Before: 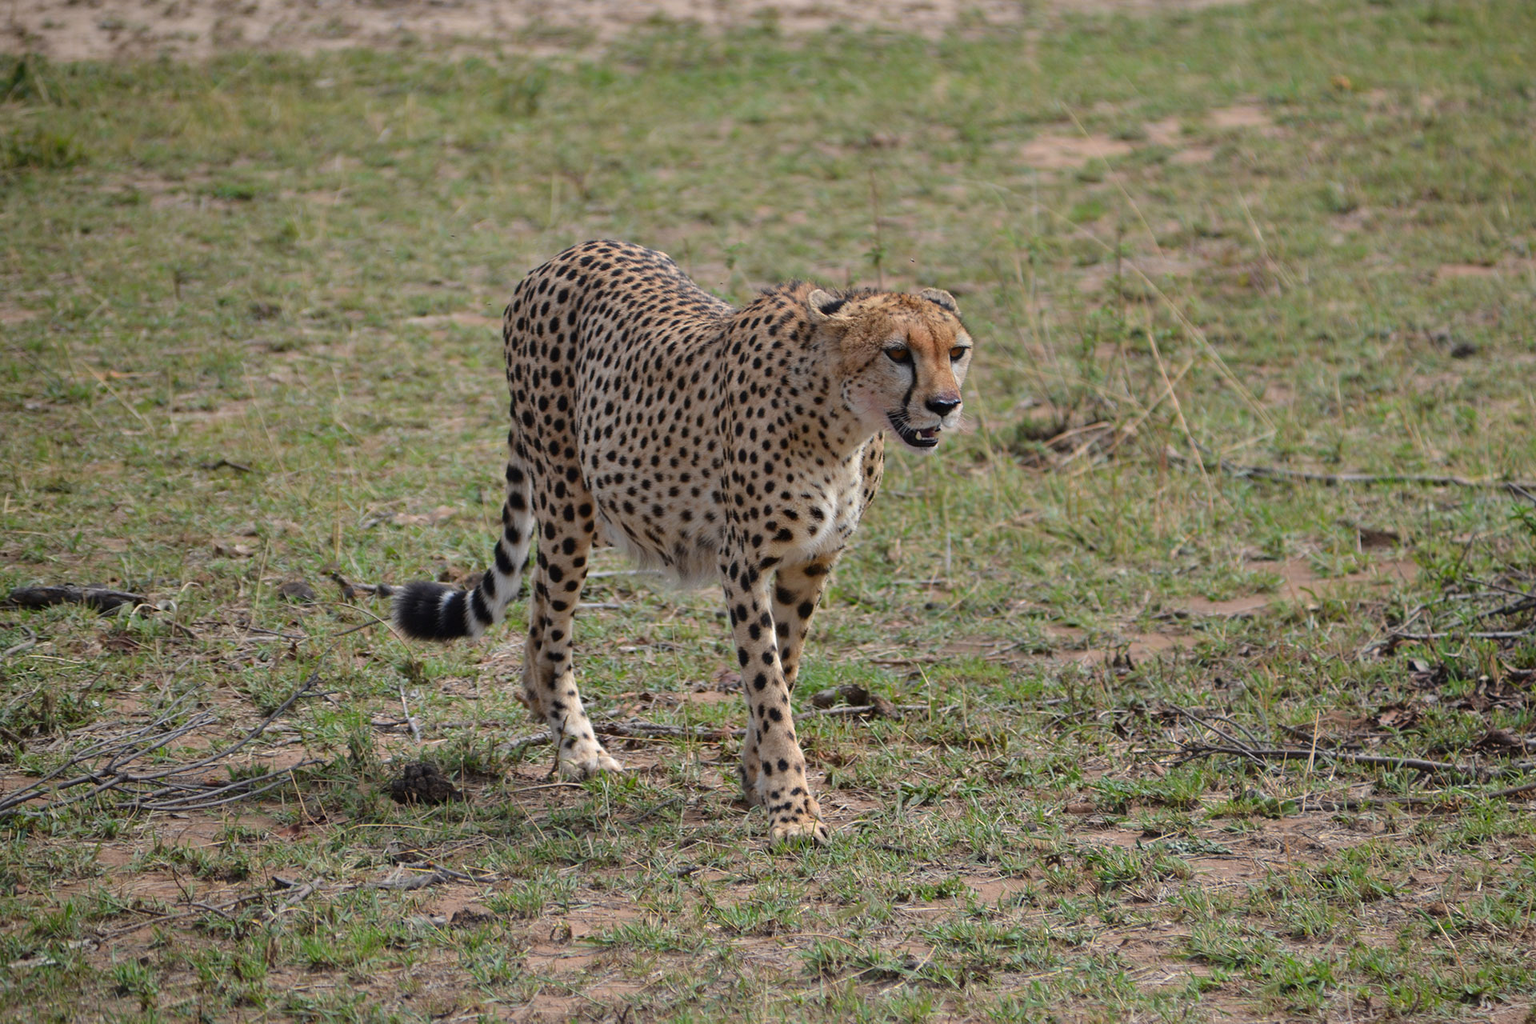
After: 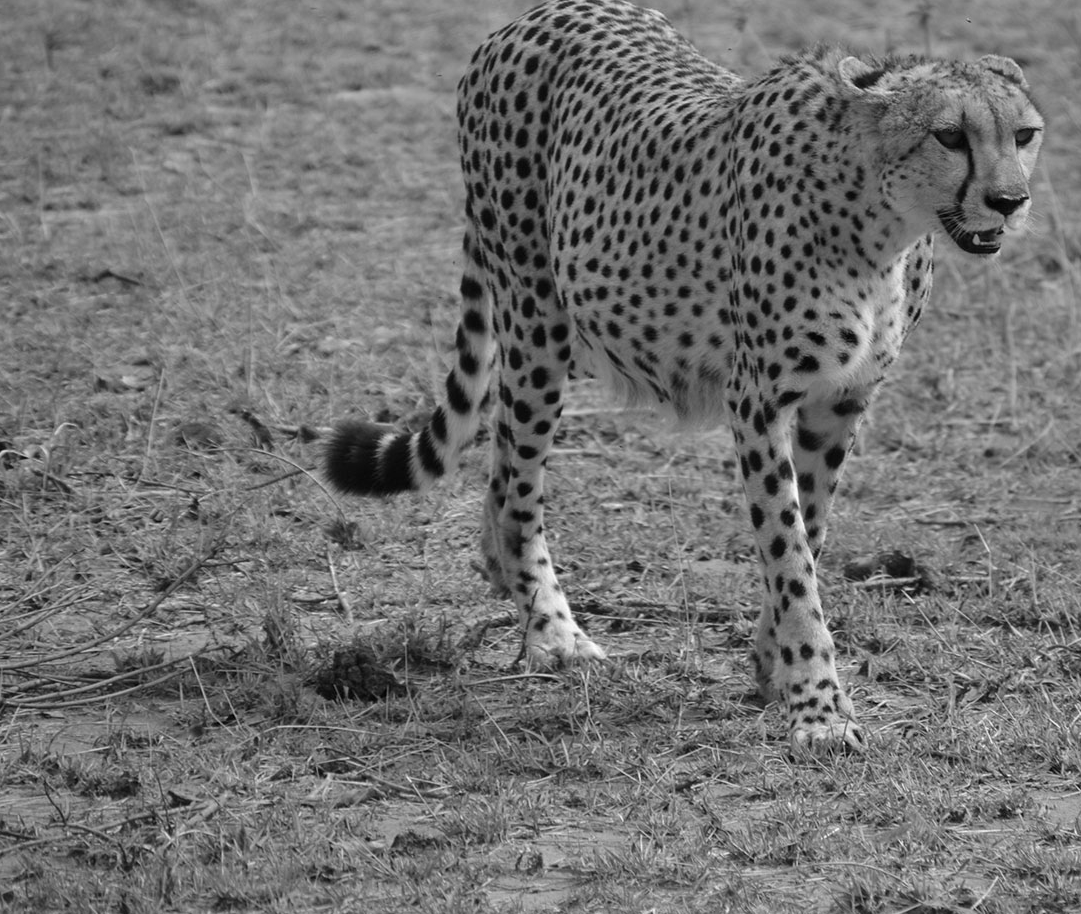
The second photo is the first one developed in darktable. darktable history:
crop: left 8.966%, top 23.852%, right 34.699%, bottom 4.703%
monochrome: a -3.63, b -0.465
